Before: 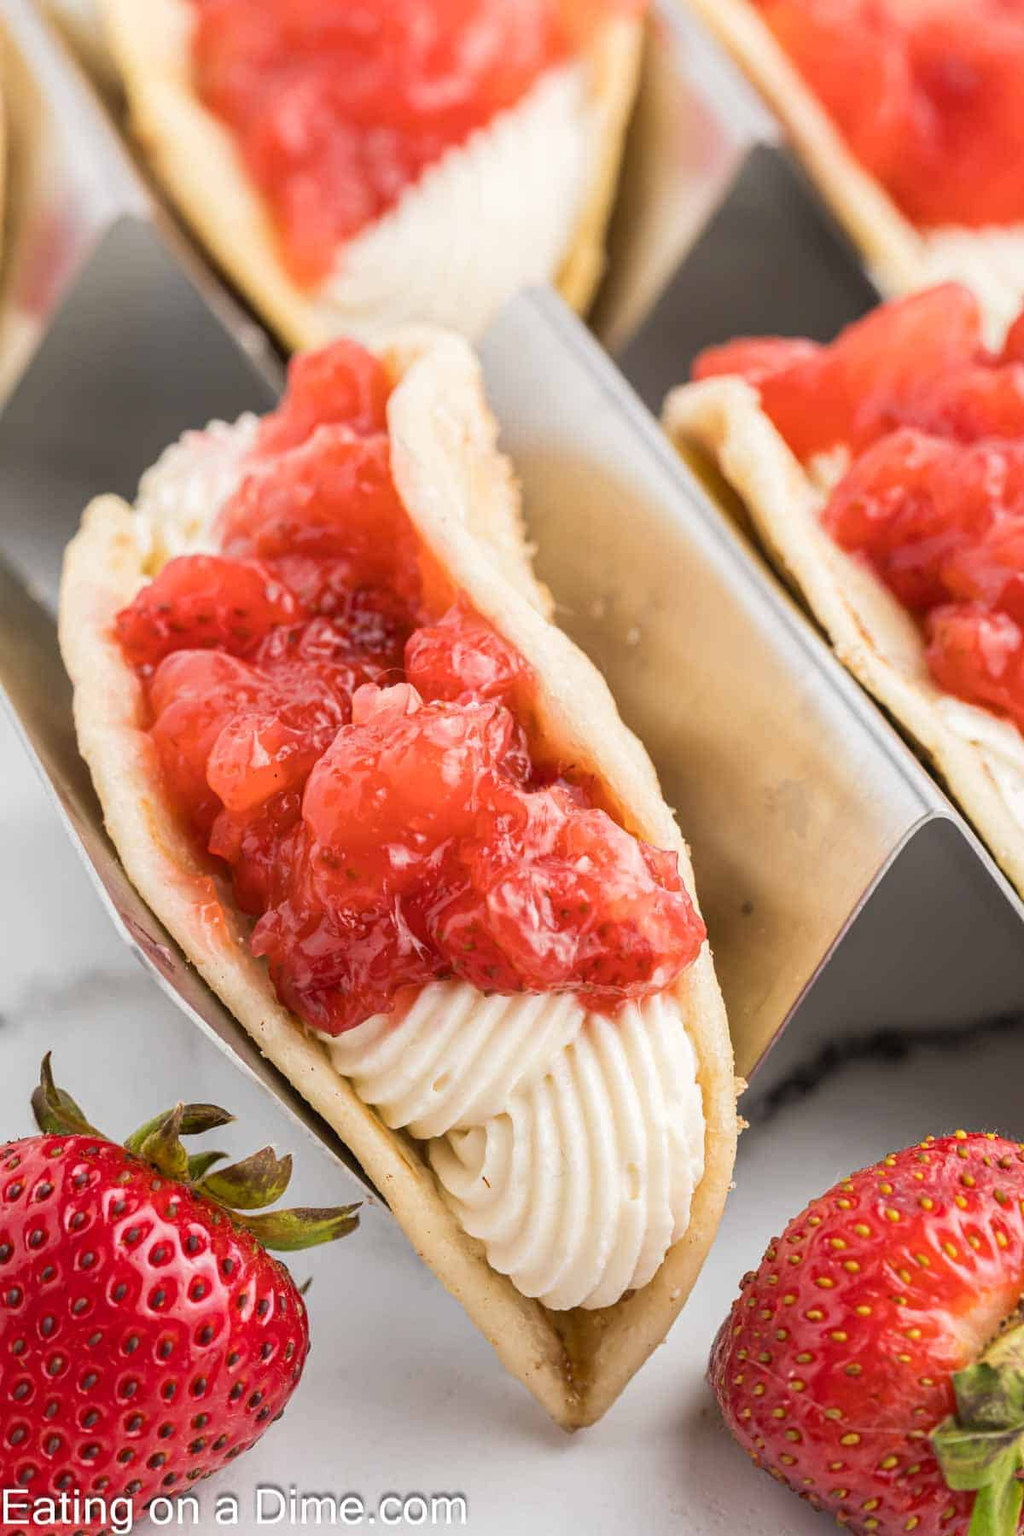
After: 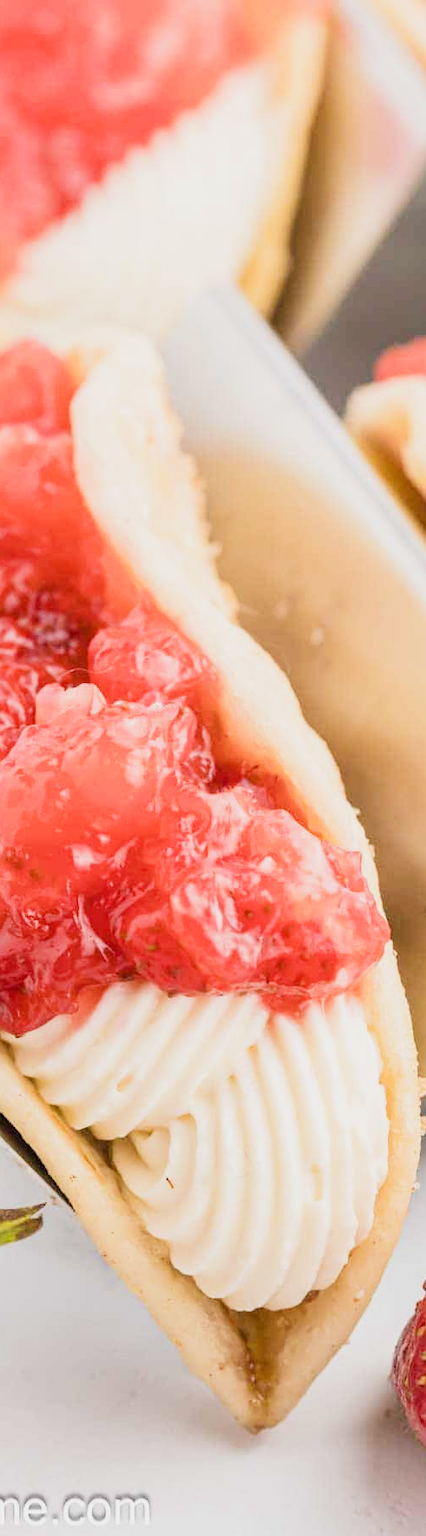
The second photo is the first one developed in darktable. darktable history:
filmic rgb: black relative exposure -16 EV, white relative exposure 6.88 EV, threshold 3.03 EV, hardness 4.71, enable highlight reconstruction true
crop: left 30.959%, right 27.41%
exposure: black level correction 0, exposure 0.953 EV, compensate highlight preservation false
tone curve: curves: ch0 [(0, 0) (0.003, 0.003) (0.011, 0.011) (0.025, 0.025) (0.044, 0.045) (0.069, 0.07) (0.1, 0.101) (0.136, 0.138) (0.177, 0.18) (0.224, 0.228) (0.277, 0.281) (0.335, 0.34) (0.399, 0.405) (0.468, 0.475) (0.543, 0.551) (0.623, 0.633) (0.709, 0.72) (0.801, 0.813) (0.898, 0.907) (1, 1)], preserve colors none
